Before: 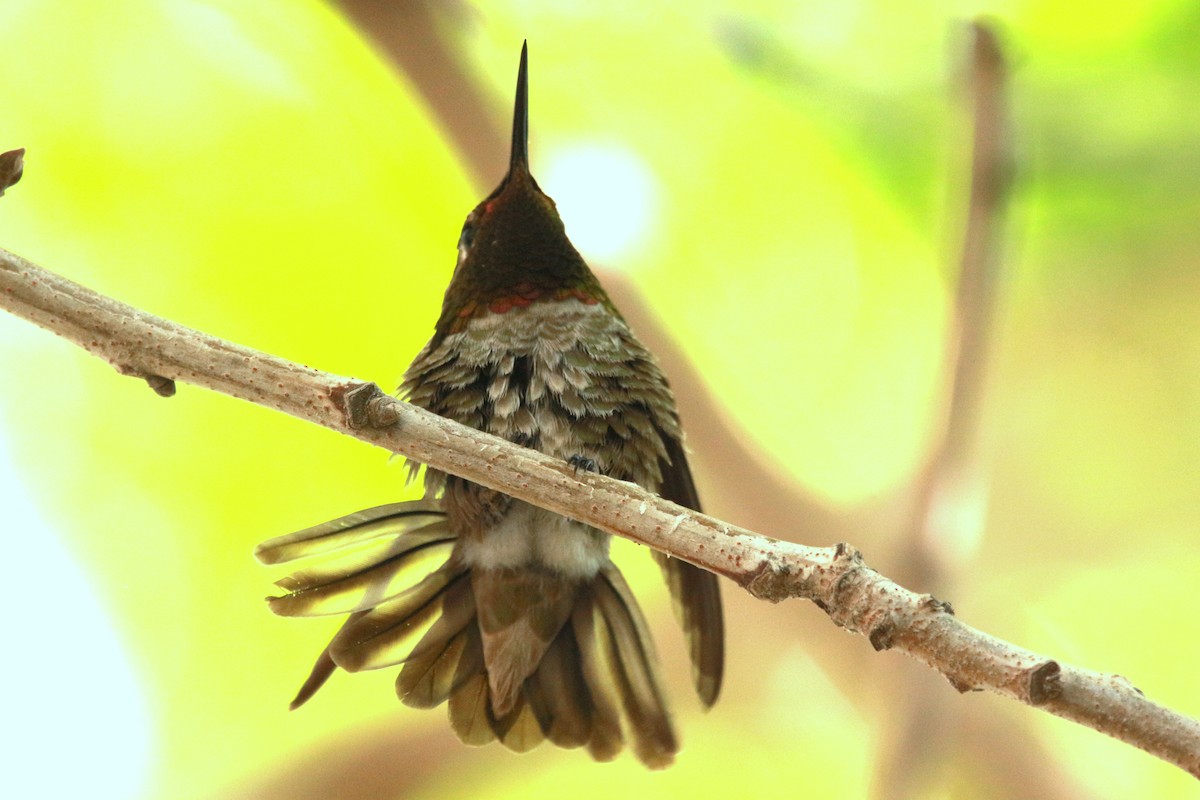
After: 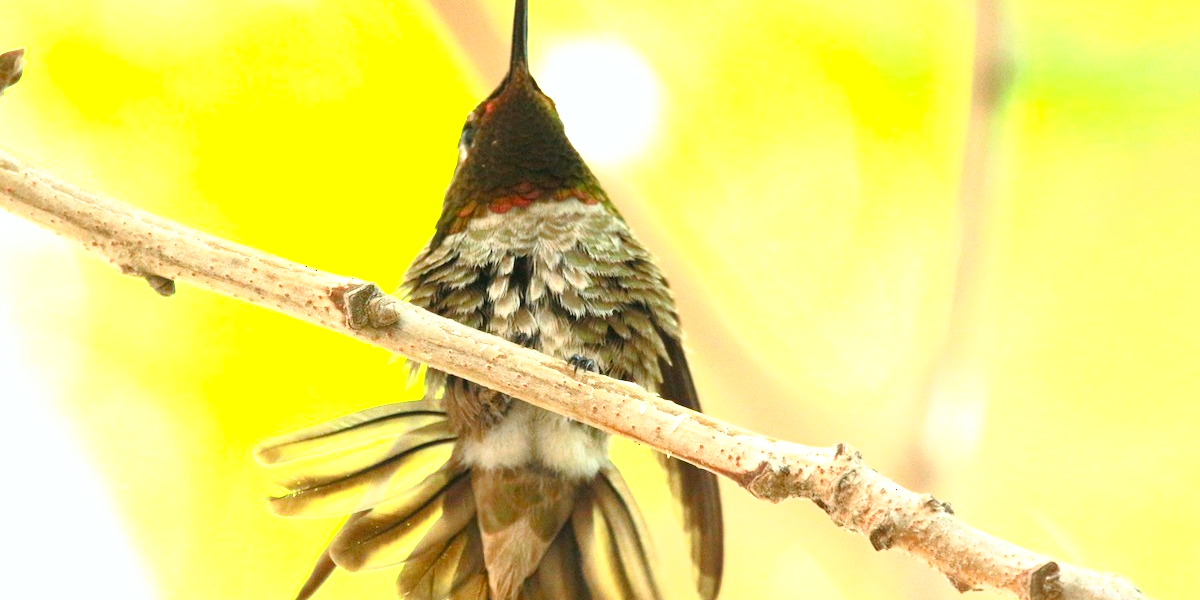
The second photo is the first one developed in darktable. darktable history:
crop and rotate: top 12.604%, bottom 12.339%
levels: levels [0, 0.498, 0.996]
tone curve: curves: ch0 [(0, 0) (0.003, 0.022) (0.011, 0.025) (0.025, 0.025) (0.044, 0.029) (0.069, 0.042) (0.1, 0.068) (0.136, 0.118) (0.177, 0.176) (0.224, 0.233) (0.277, 0.299) (0.335, 0.371) (0.399, 0.448) (0.468, 0.526) (0.543, 0.605) (0.623, 0.684) (0.709, 0.775) (0.801, 0.869) (0.898, 0.957) (1, 1)], preserve colors none
exposure: black level correction 0, exposure 0.499 EV, compensate exposure bias true, compensate highlight preservation false
contrast brightness saturation: contrast 0.203, brightness 0.156, saturation 0.224
